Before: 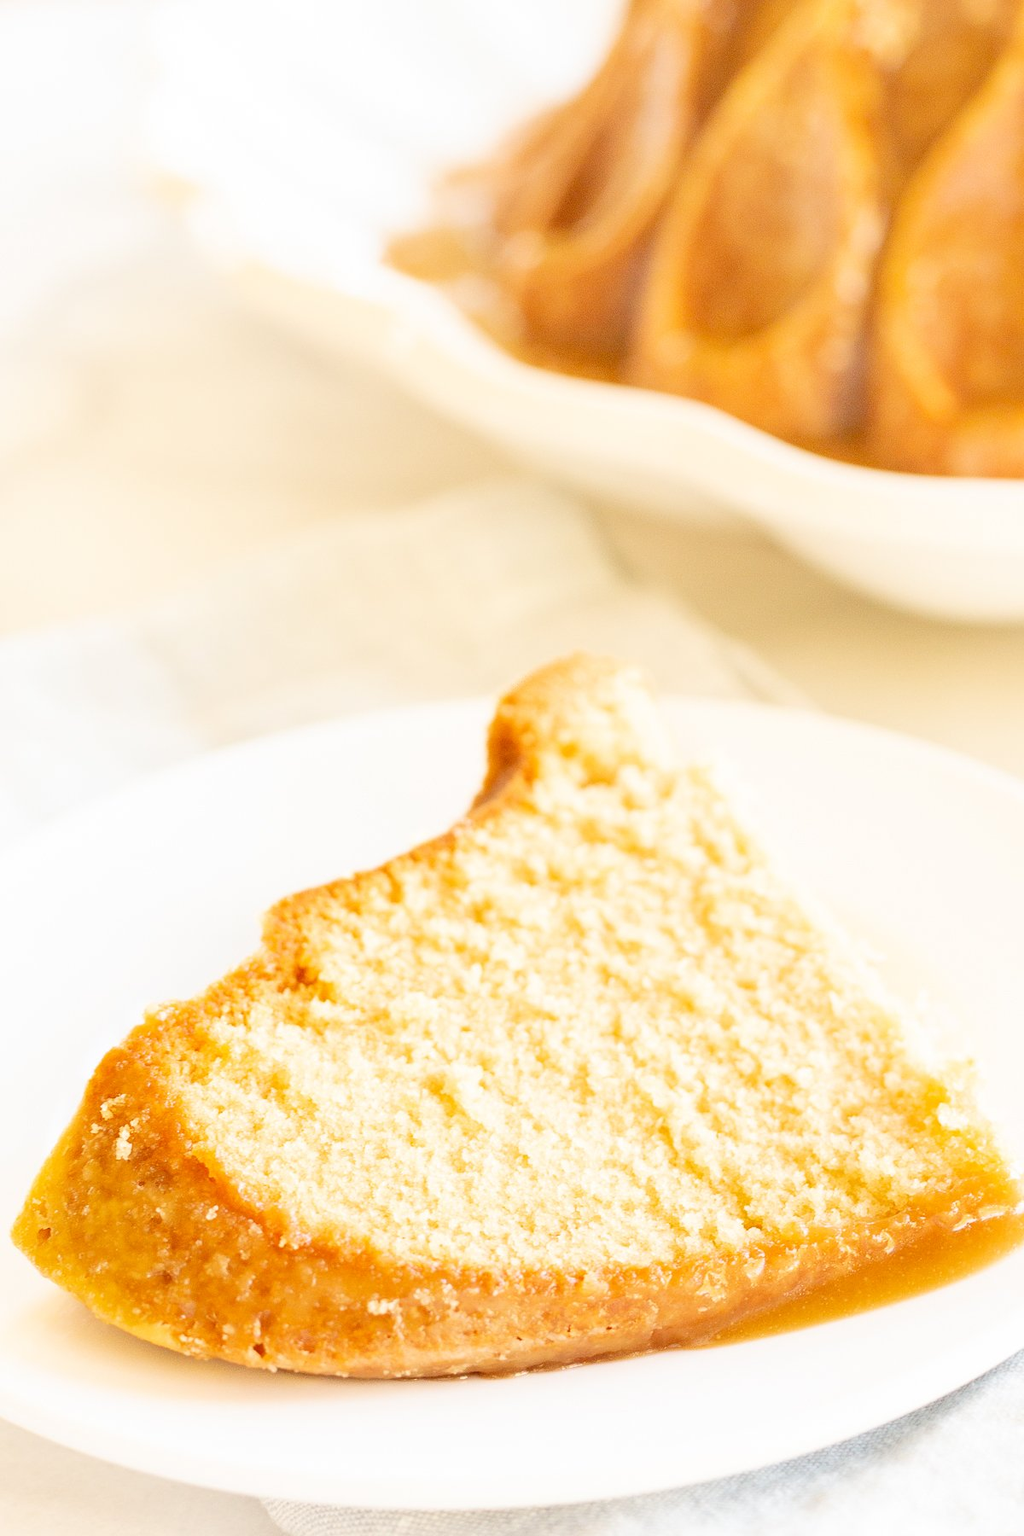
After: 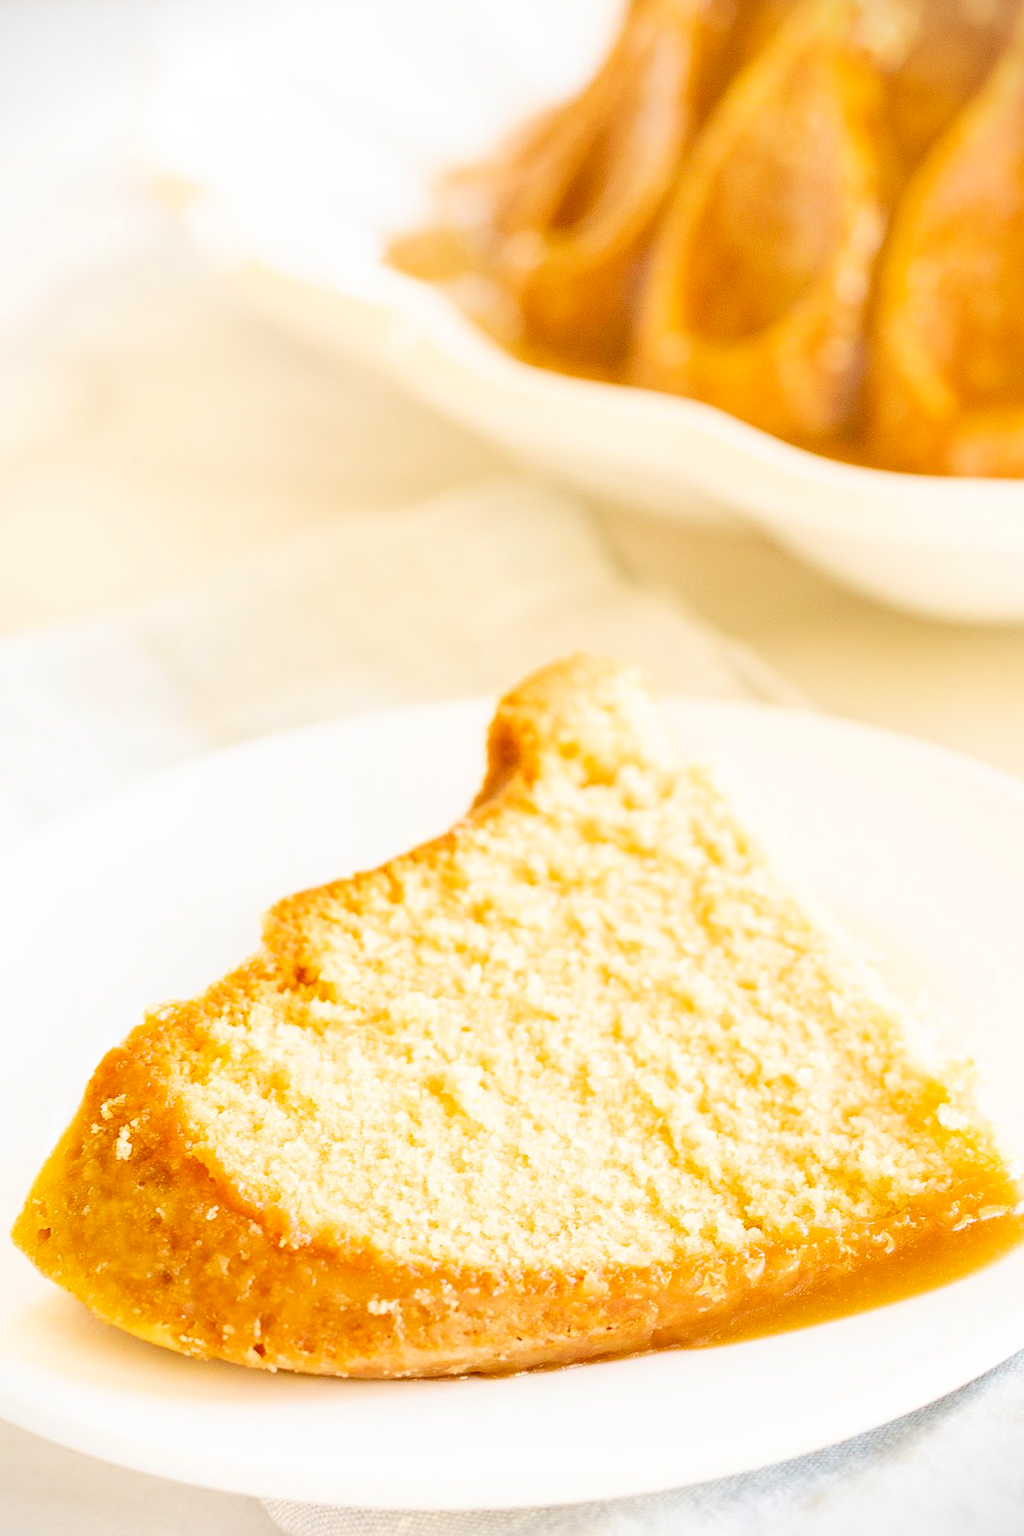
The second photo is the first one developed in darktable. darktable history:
vignetting: fall-off start 100.51%, brightness -0.45, saturation -0.691
color balance rgb: perceptual saturation grading › global saturation 20%, perceptual saturation grading › highlights -25.236%, perceptual saturation grading › shadows 25.4%, global vibrance 30.361%
